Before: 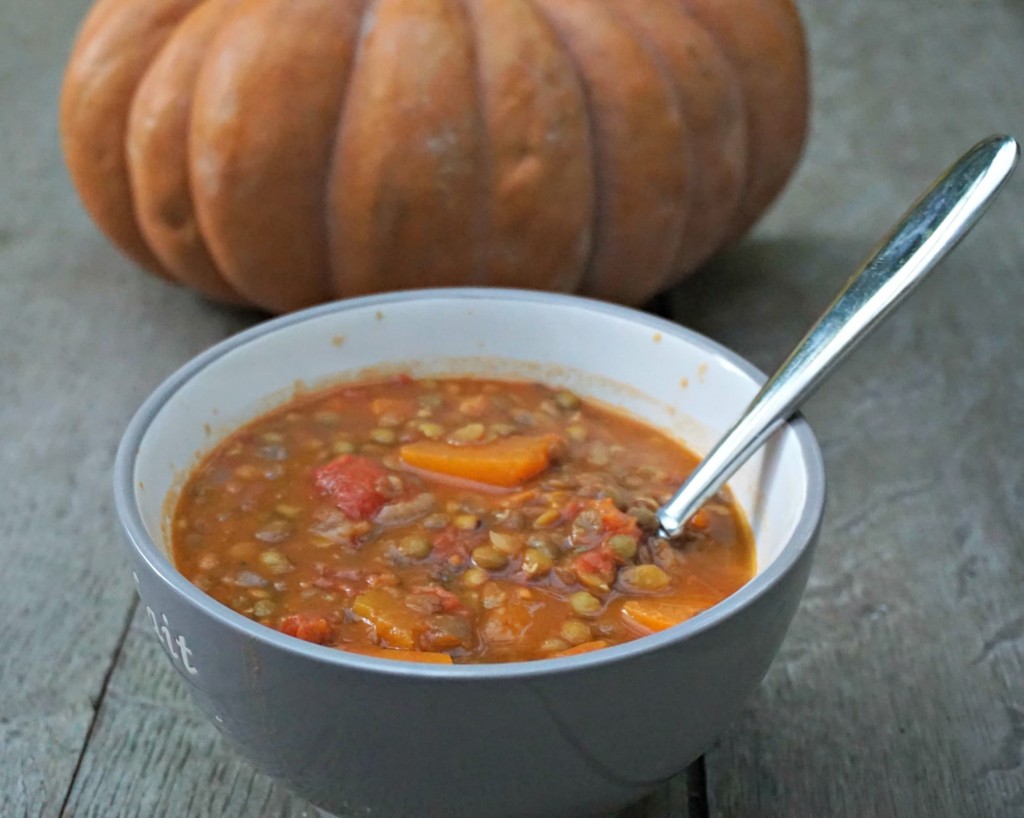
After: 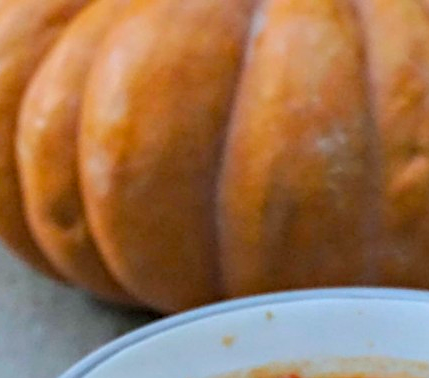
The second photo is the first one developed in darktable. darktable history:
shadows and highlights: radius 334.93, shadows 63.48, highlights 6.06, compress 87.7%, highlights color adjustment 39.73%, soften with gaussian
sharpen: amount 0.2
crop and rotate: left 10.817%, top 0.062%, right 47.194%, bottom 53.626%
color balance rgb: perceptual saturation grading › global saturation 25%, perceptual brilliance grading › mid-tones 10%, perceptual brilliance grading › shadows 15%, global vibrance 20%
white balance: red 0.967, blue 1.049
local contrast: on, module defaults
